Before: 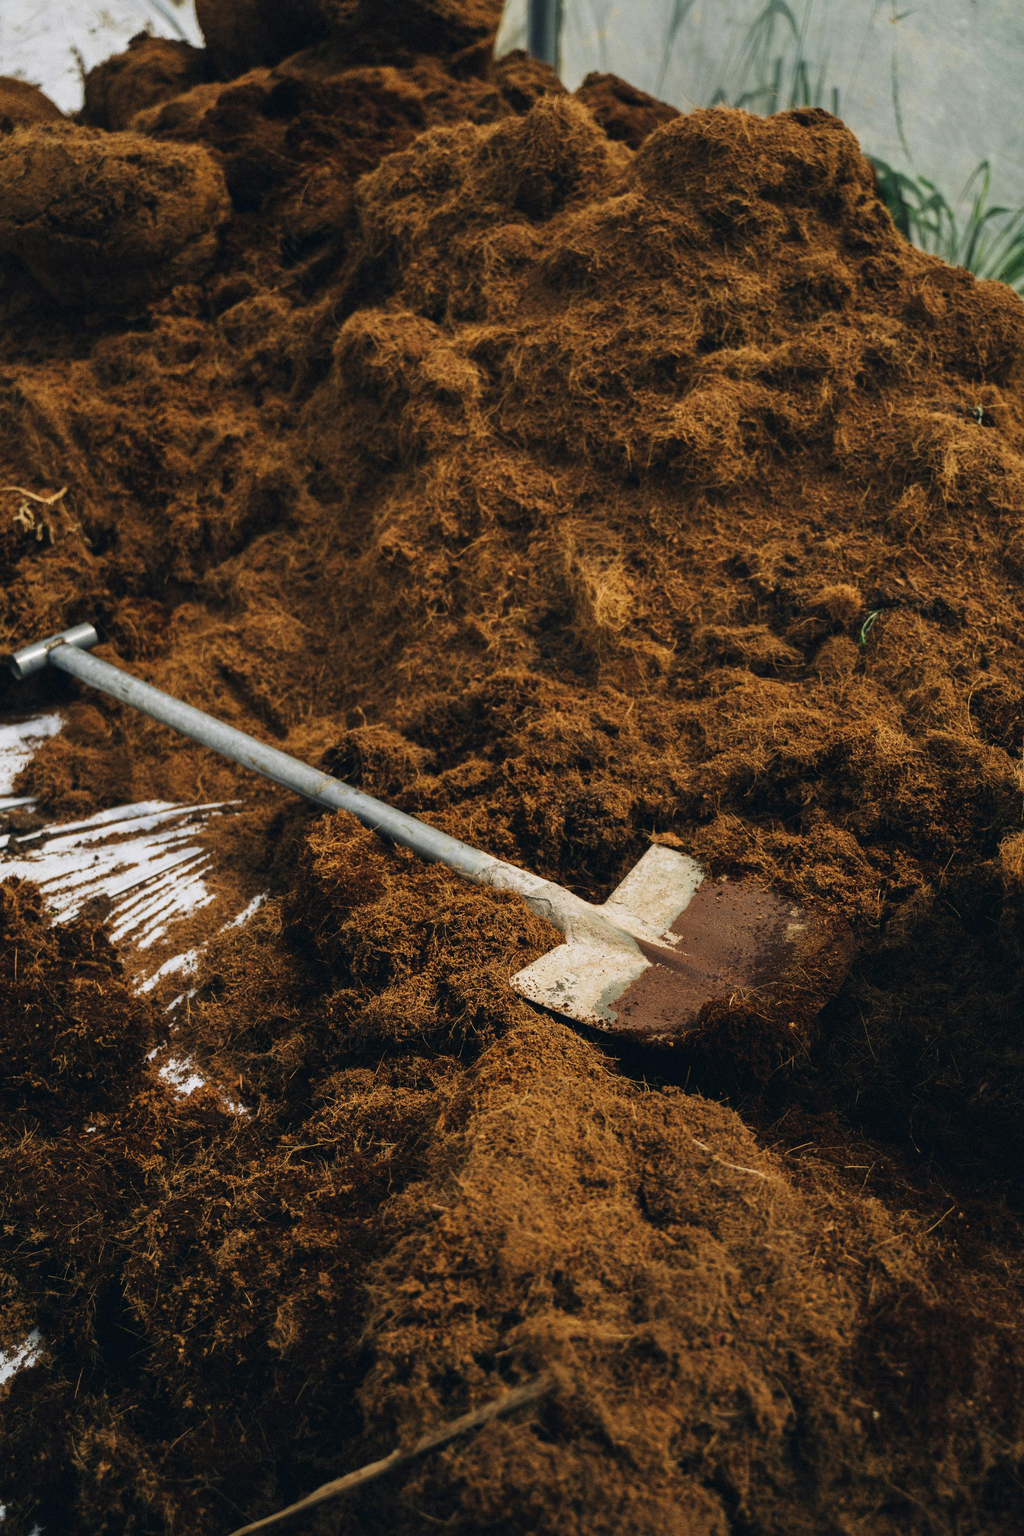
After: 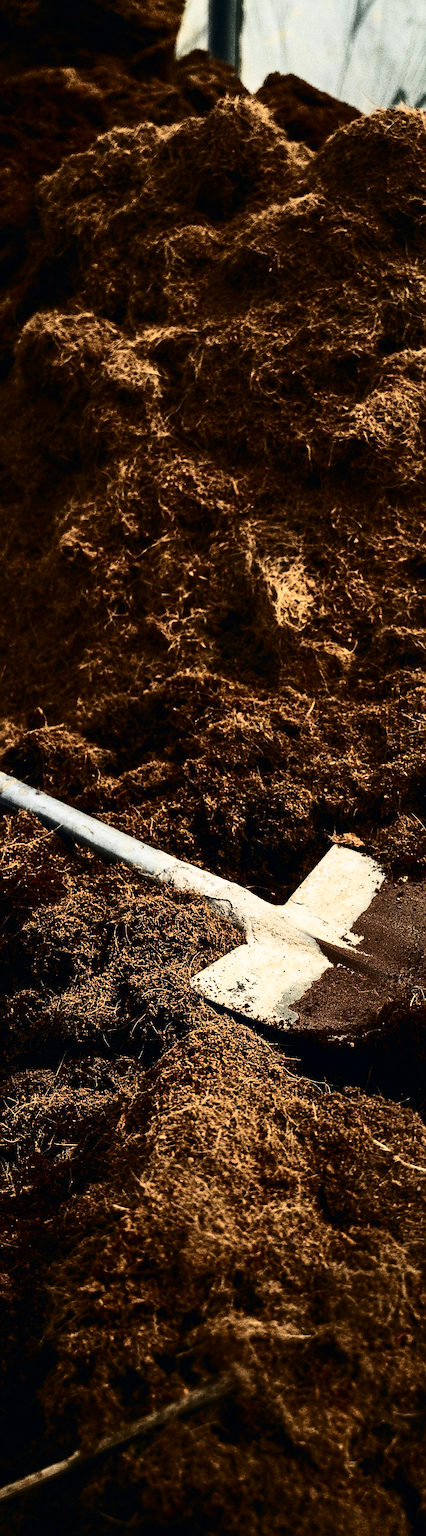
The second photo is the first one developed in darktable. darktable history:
crop: left 31.229%, right 27.105%
tone equalizer: -8 EV -0.417 EV, -7 EV -0.389 EV, -6 EV -0.333 EV, -5 EV -0.222 EV, -3 EV 0.222 EV, -2 EV 0.333 EV, -1 EV 0.389 EV, +0 EV 0.417 EV, edges refinement/feathering 500, mask exposure compensation -1.57 EV, preserve details no
sharpen: on, module defaults
contrast brightness saturation: contrast 0.5, saturation -0.1
